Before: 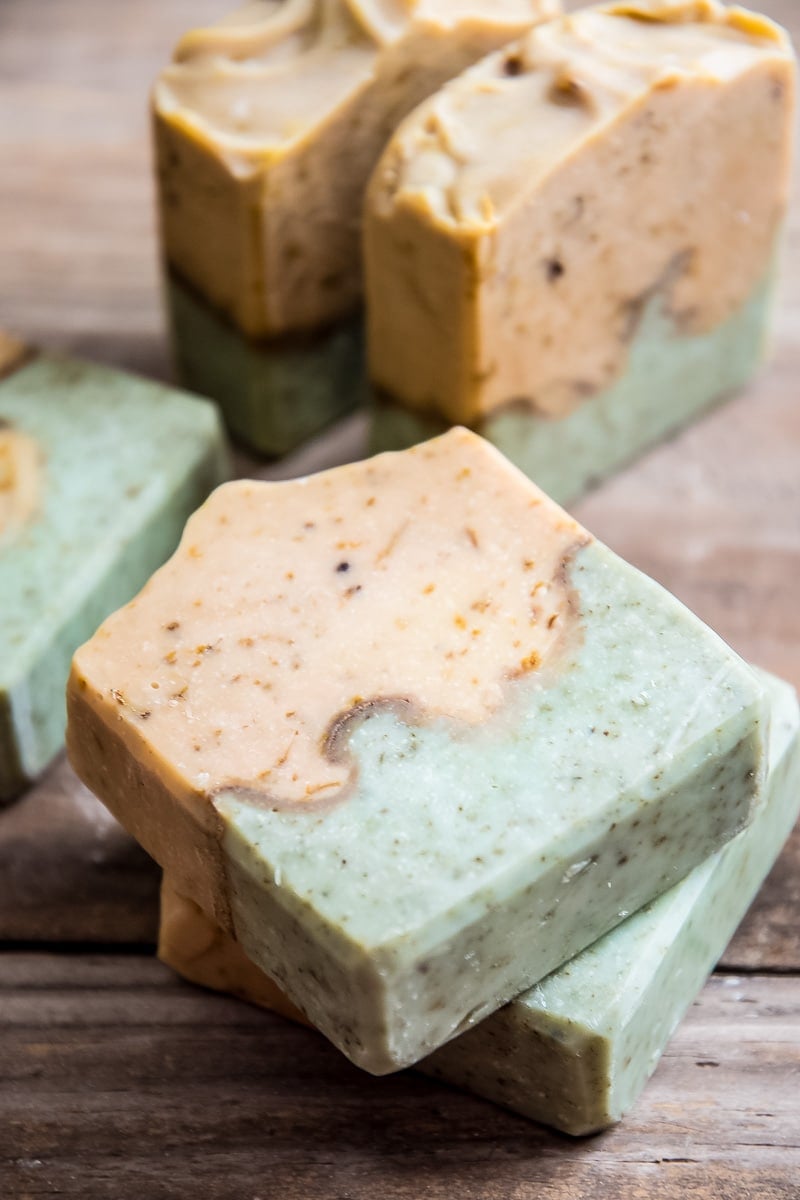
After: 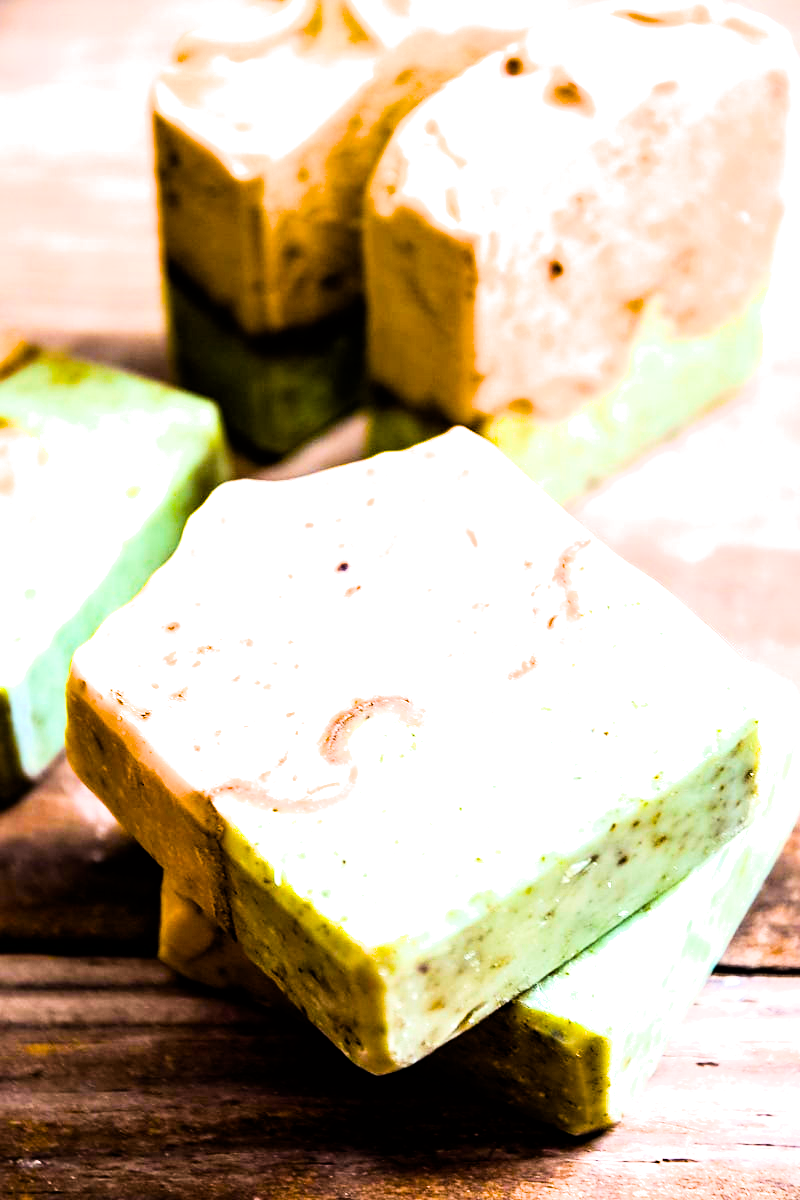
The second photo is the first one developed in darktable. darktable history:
filmic rgb: black relative exposure -5 EV, hardness 2.88, contrast 1.3
sharpen: amount 0.2
color balance rgb: linear chroma grading › global chroma 20%, perceptual saturation grading › global saturation 65%, perceptual saturation grading › highlights 60%, perceptual saturation grading › mid-tones 50%, perceptual saturation grading › shadows 50%, perceptual brilliance grading › global brilliance 30%, perceptual brilliance grading › highlights 50%, perceptual brilliance grading › mid-tones 50%, perceptual brilliance grading › shadows -22%, global vibrance 20%
